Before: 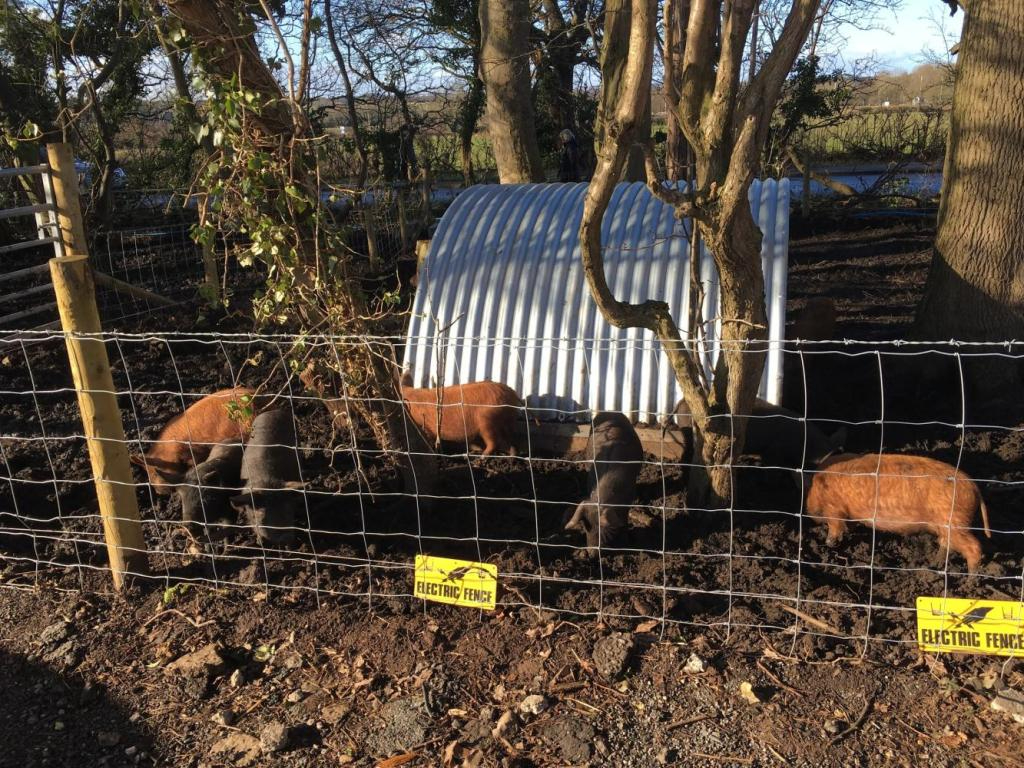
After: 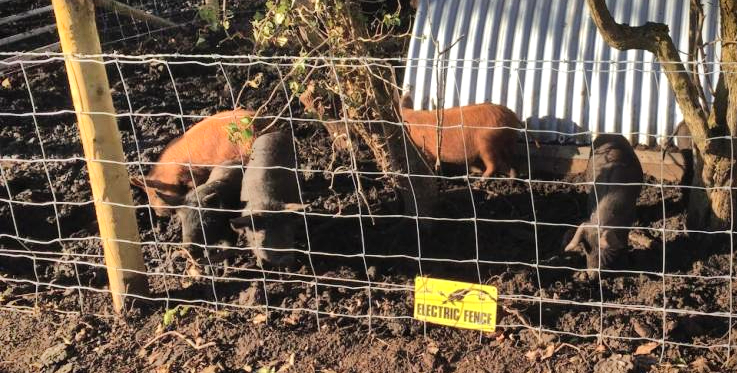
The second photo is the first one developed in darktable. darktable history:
crop: top 36.295%, right 28.023%, bottom 15.122%
exposure: exposure 0.133 EV, compensate exposure bias true, compensate highlight preservation false
vignetting: fall-off start 88.45%, fall-off radius 43.92%, saturation 0.371, width/height ratio 1.155, unbound false
shadows and highlights: shadows 75.48, highlights -24.09, soften with gaussian
